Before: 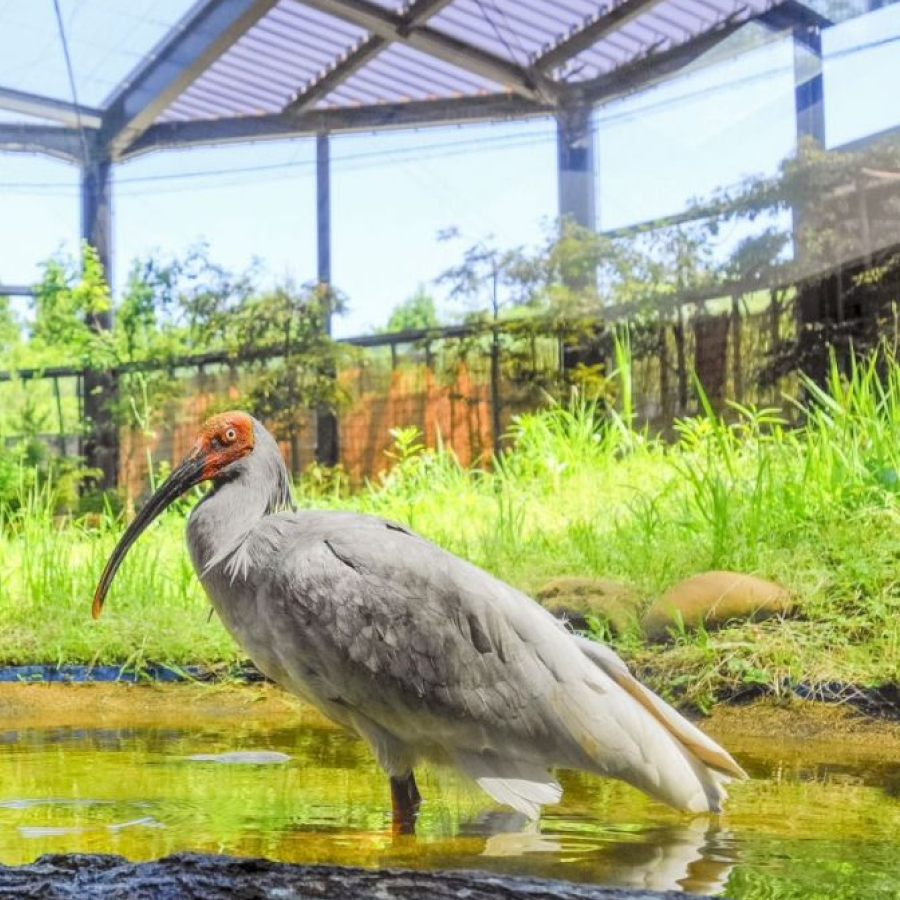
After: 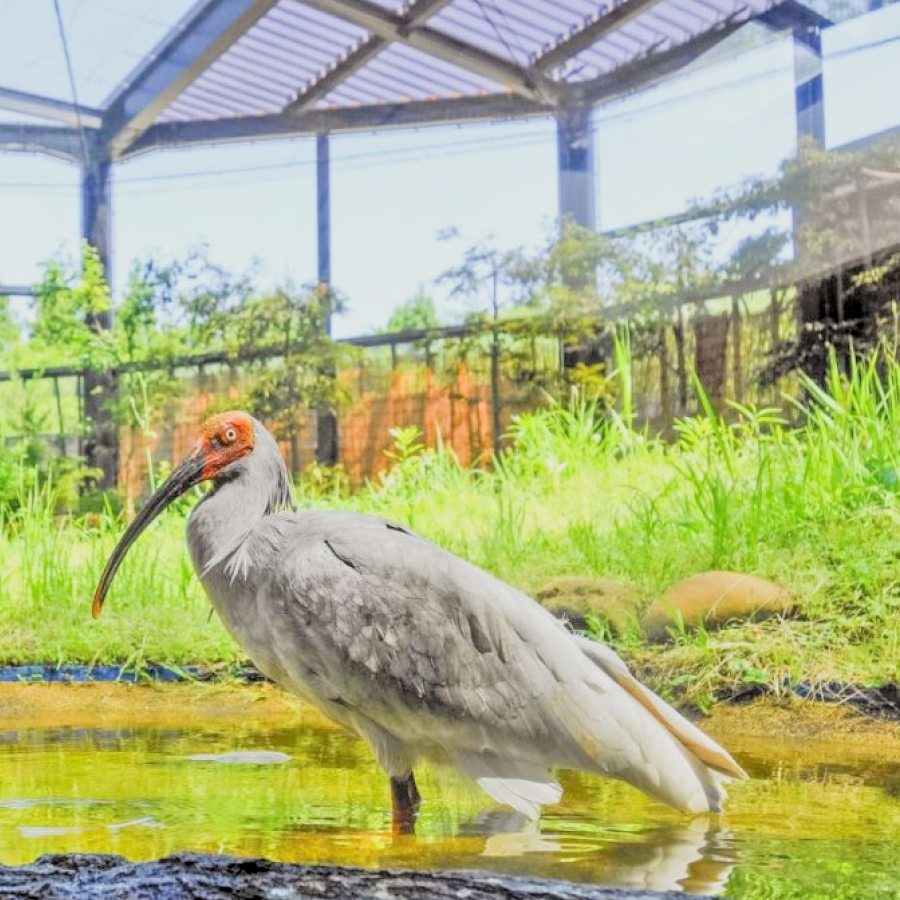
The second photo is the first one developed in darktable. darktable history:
tone equalizer: -7 EV 0.15 EV, -6 EV 0.6 EV, -5 EV 1.15 EV, -4 EV 1.33 EV, -3 EV 1.15 EV, -2 EV 0.6 EV, -1 EV 0.15 EV, mask exposure compensation -0.5 EV
filmic rgb: black relative exposure -5 EV, white relative exposure 3.5 EV, hardness 3.19, contrast 1.2, highlights saturation mix -30%
